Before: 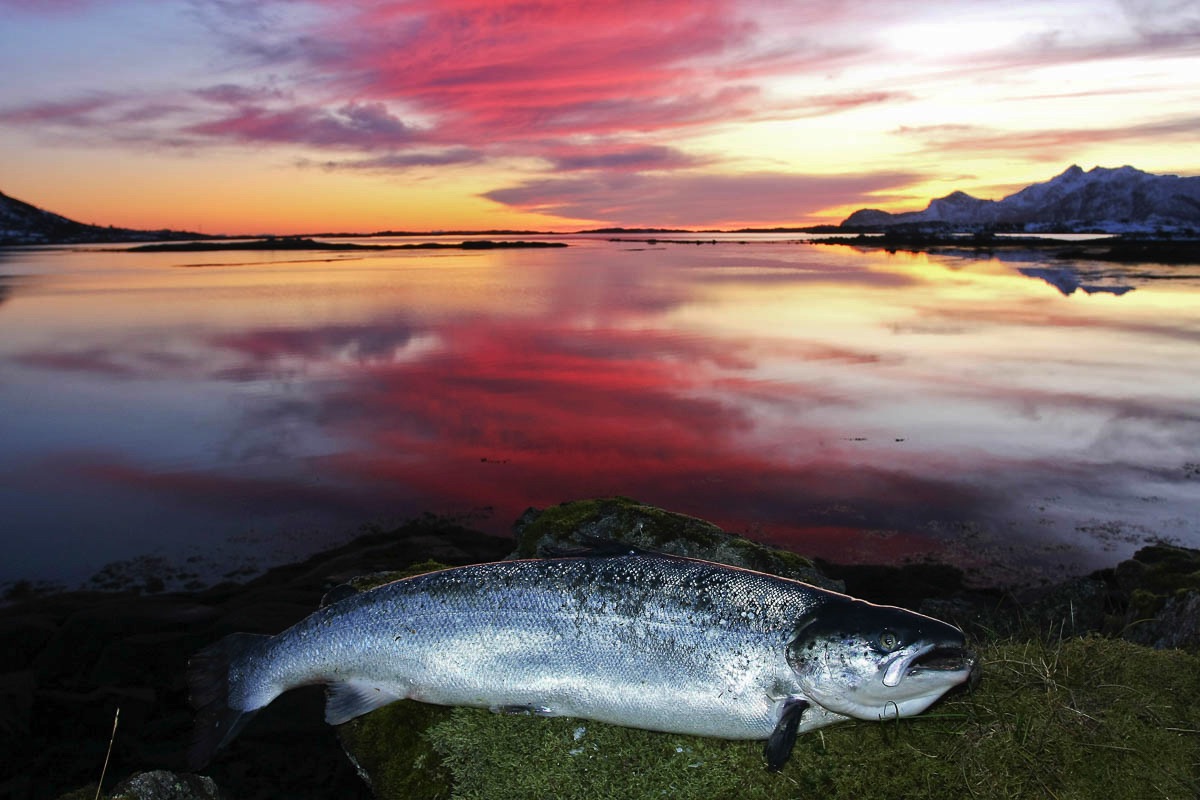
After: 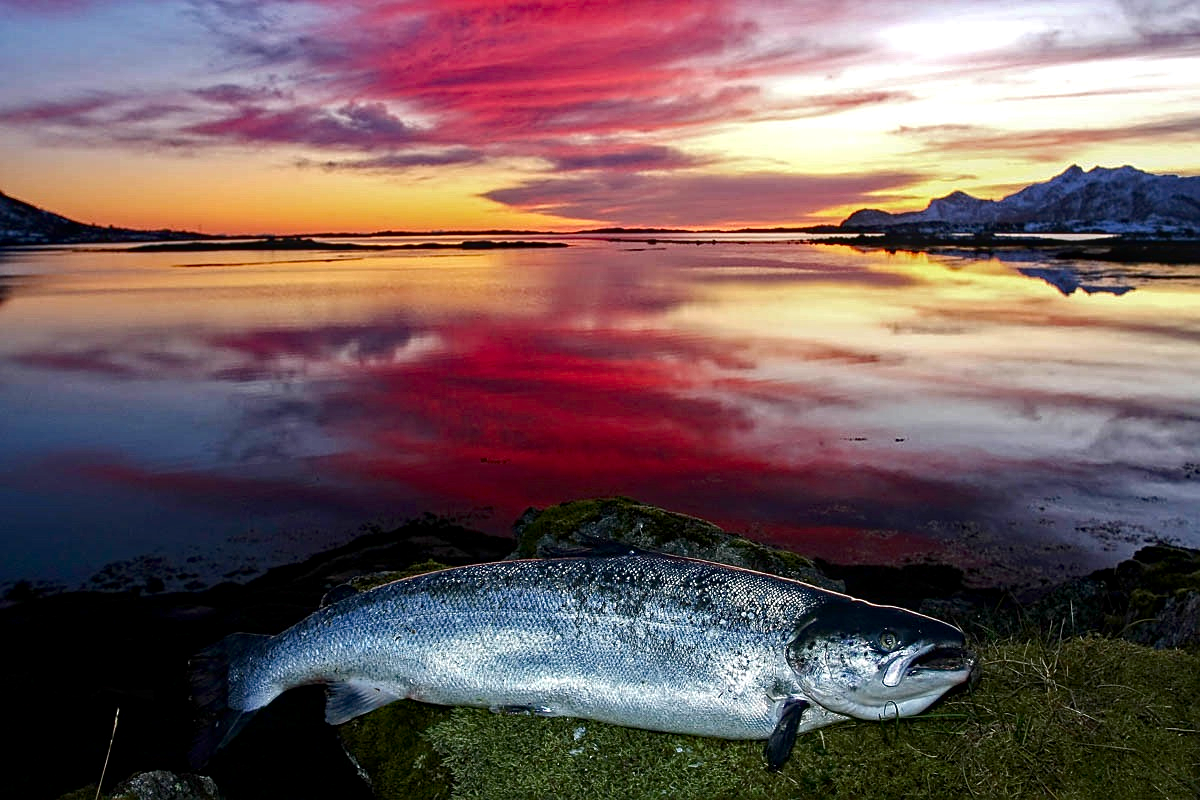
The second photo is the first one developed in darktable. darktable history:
haze removal: strength 0.302, distance 0.251, compatibility mode true, adaptive false
contrast brightness saturation: contrast 0.069, brightness -0.141, saturation 0.118
sharpen: on, module defaults
local contrast: on, module defaults
